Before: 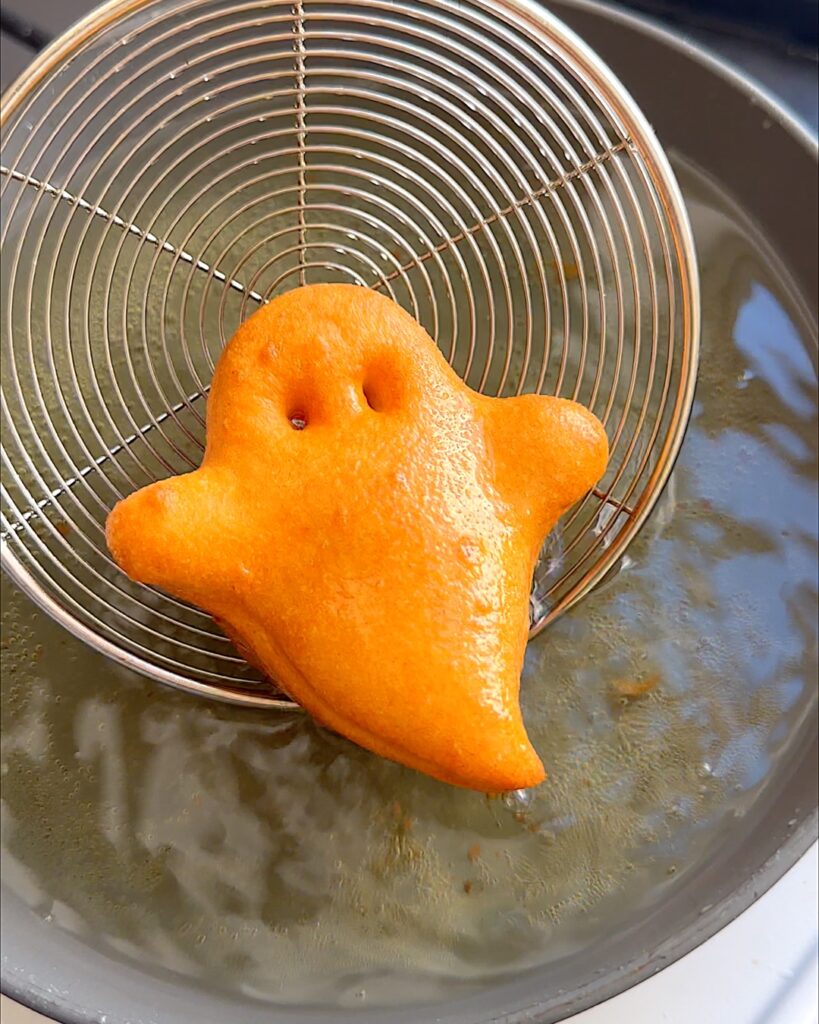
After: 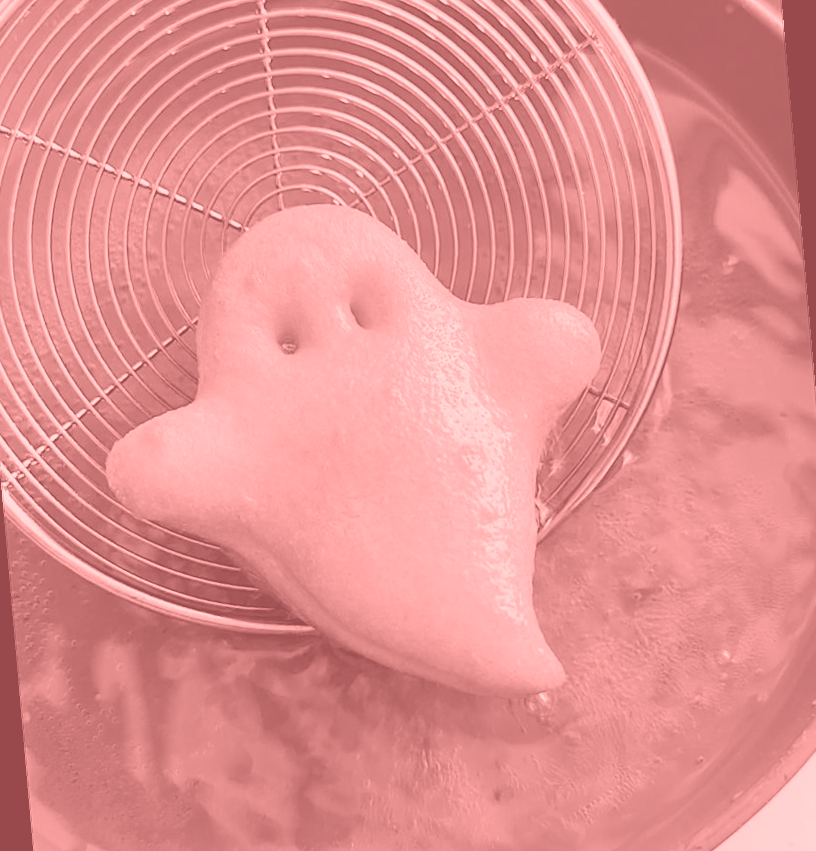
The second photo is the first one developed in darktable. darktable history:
exposure: exposure -0.041 EV, compensate highlight preservation false
rotate and perspective: rotation -5°, crop left 0.05, crop right 0.952, crop top 0.11, crop bottom 0.89
colorize: saturation 51%, source mix 50.67%, lightness 50.67%
tone equalizer: -8 EV -0.417 EV, -7 EV -0.389 EV, -6 EV -0.333 EV, -5 EV -0.222 EV, -3 EV 0.222 EV, -2 EV 0.333 EV, -1 EV 0.389 EV, +0 EV 0.417 EV, edges refinement/feathering 500, mask exposure compensation -1.25 EV, preserve details no
